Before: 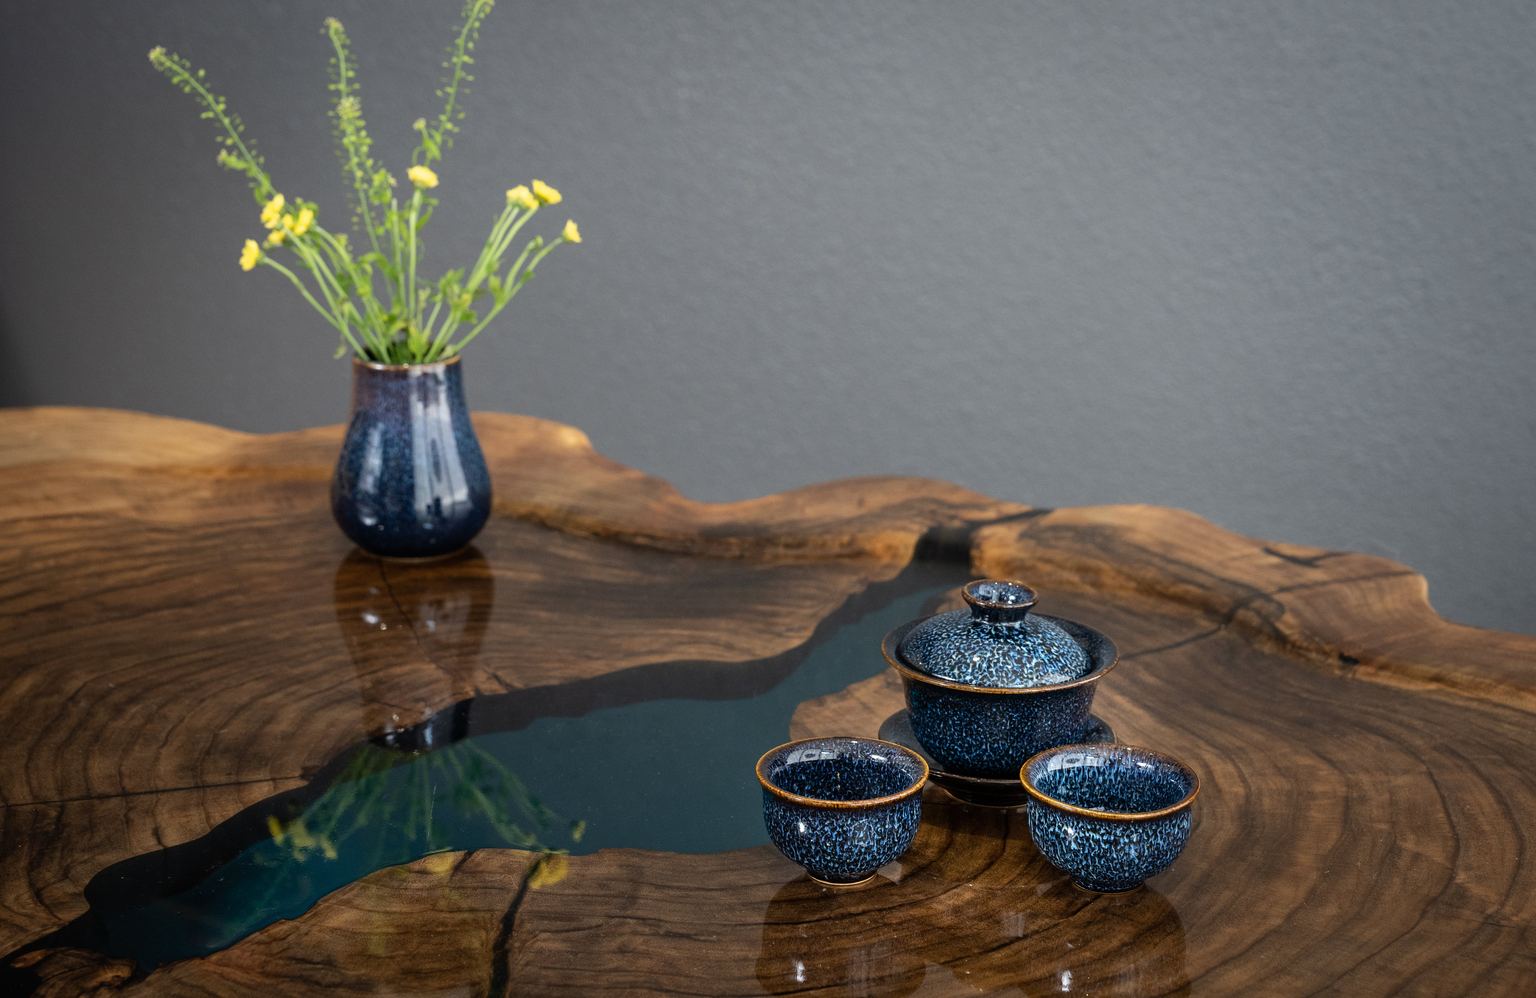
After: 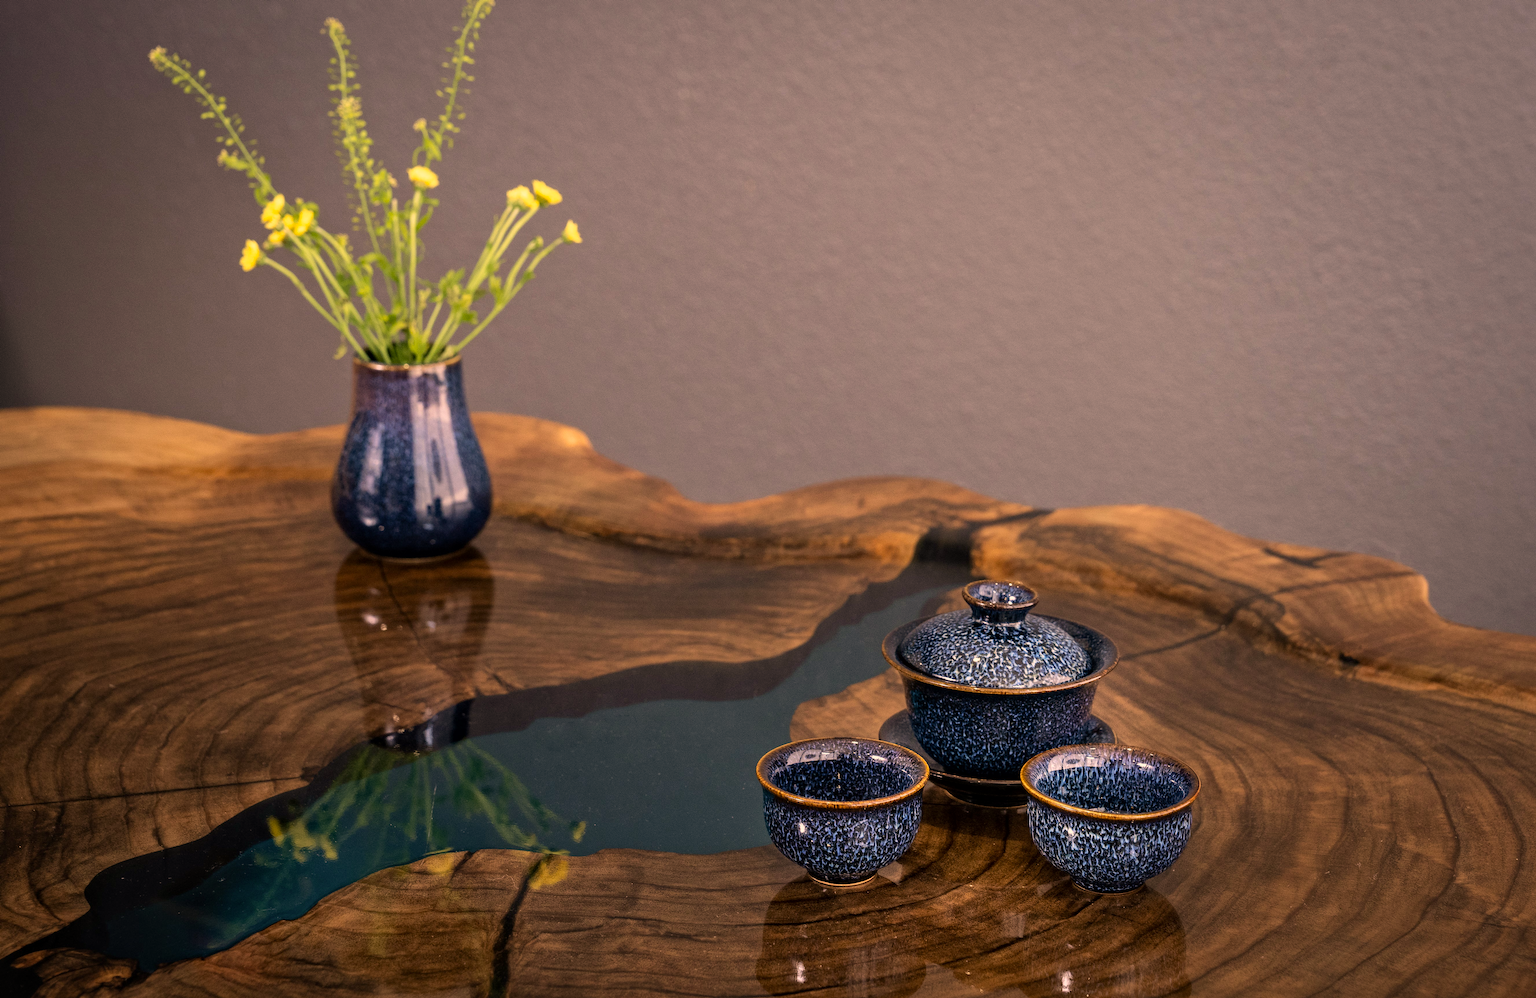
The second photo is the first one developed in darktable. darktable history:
local contrast: mode bilateral grid, contrast 20, coarseness 50, detail 120%, midtone range 0.2
color correction: highlights a* 17.88, highlights b* 18.79
velvia: on, module defaults
